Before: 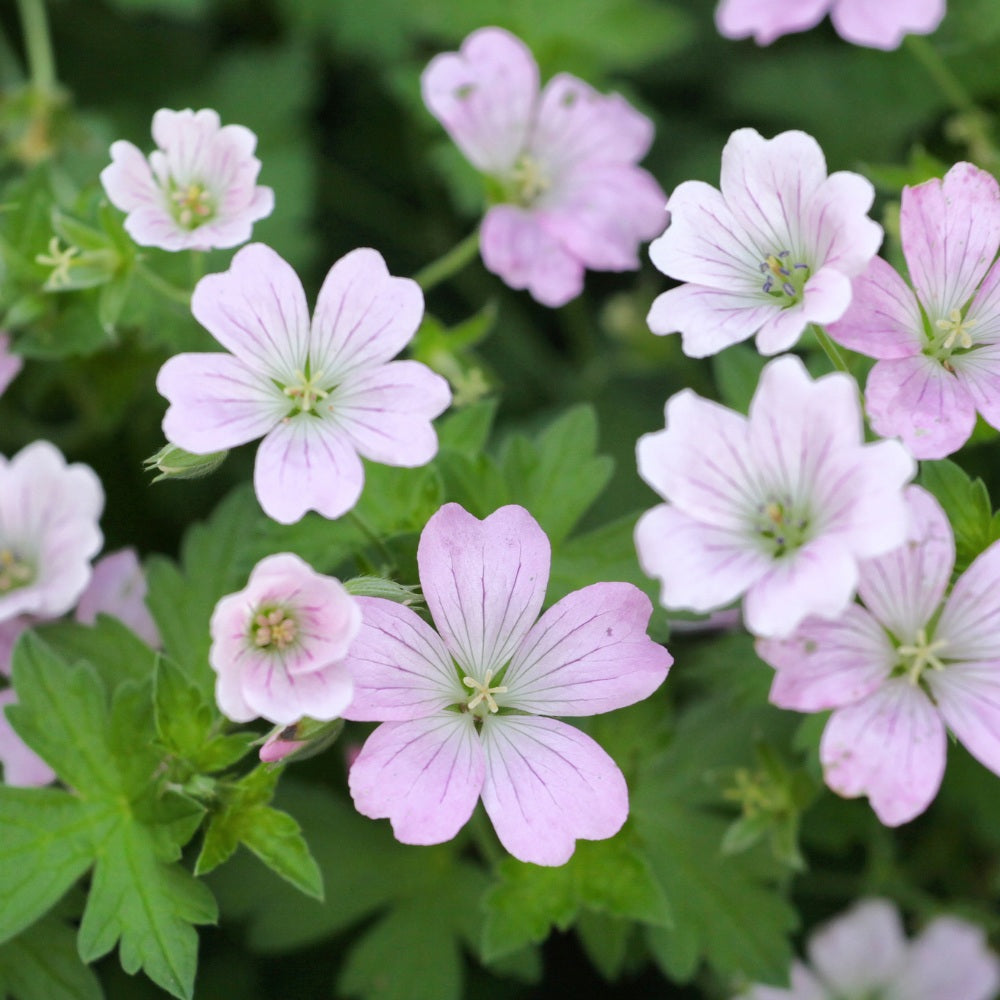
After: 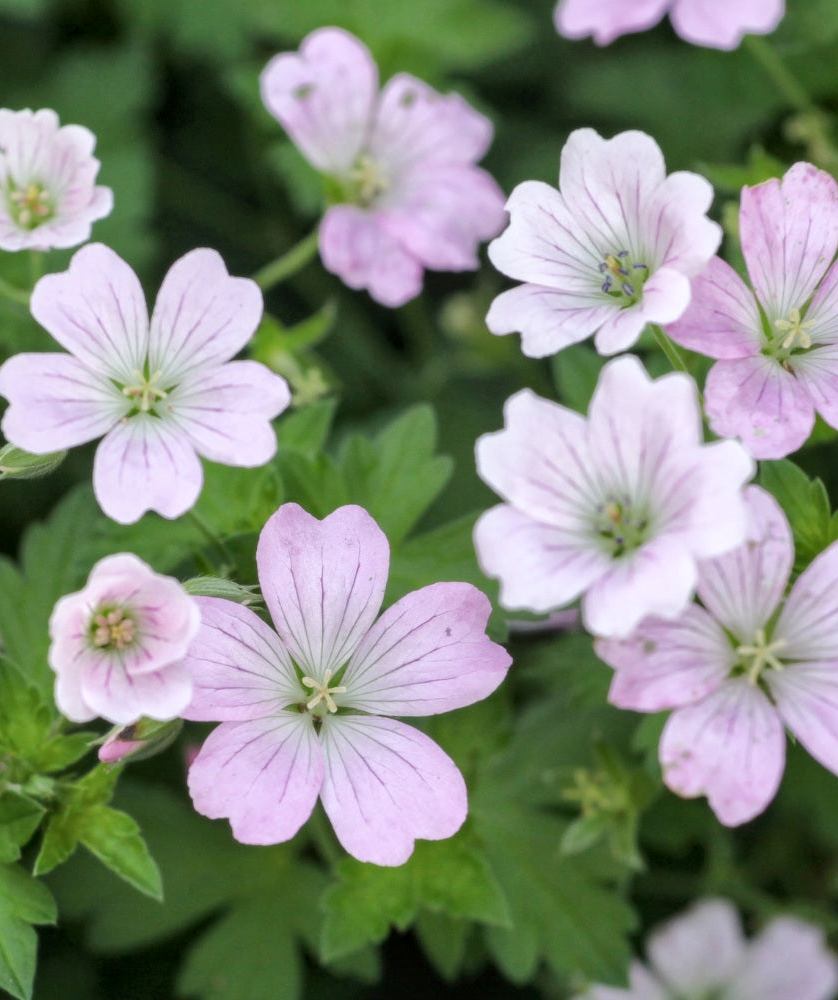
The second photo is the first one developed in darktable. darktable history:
crop: left 16.145%
local contrast: on, module defaults
soften: size 10%, saturation 50%, brightness 0.2 EV, mix 10%
